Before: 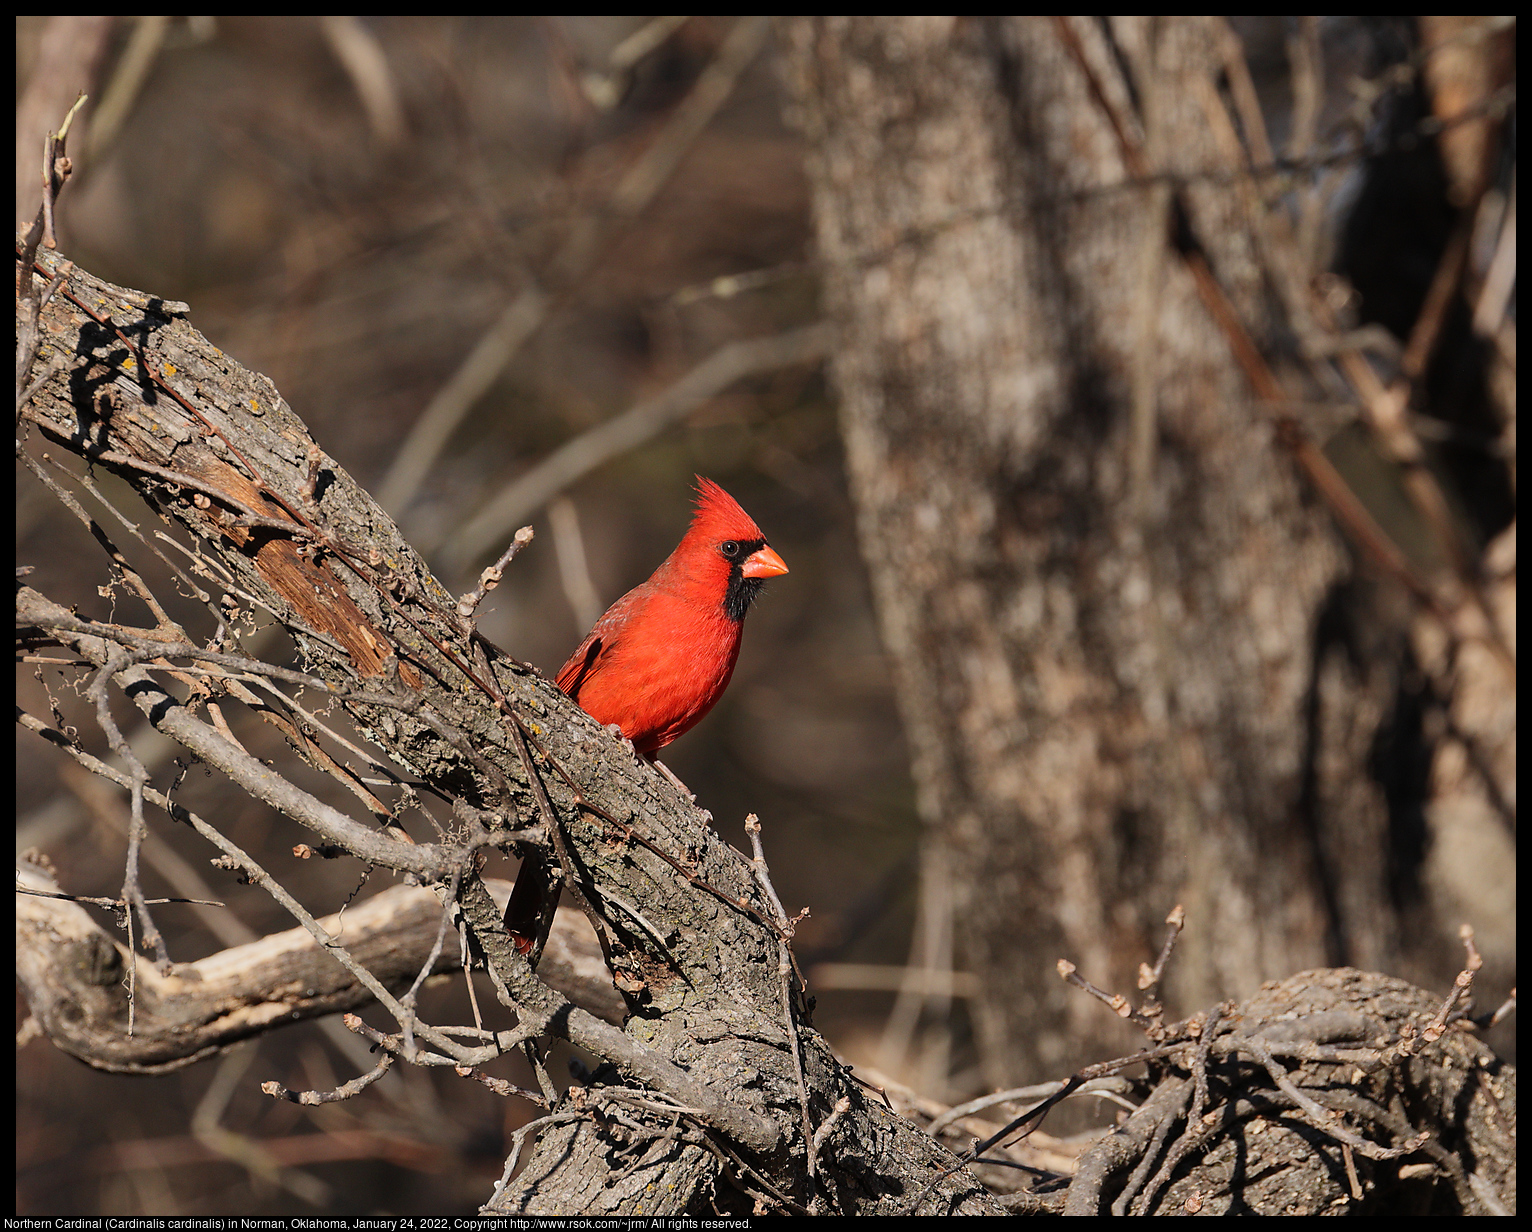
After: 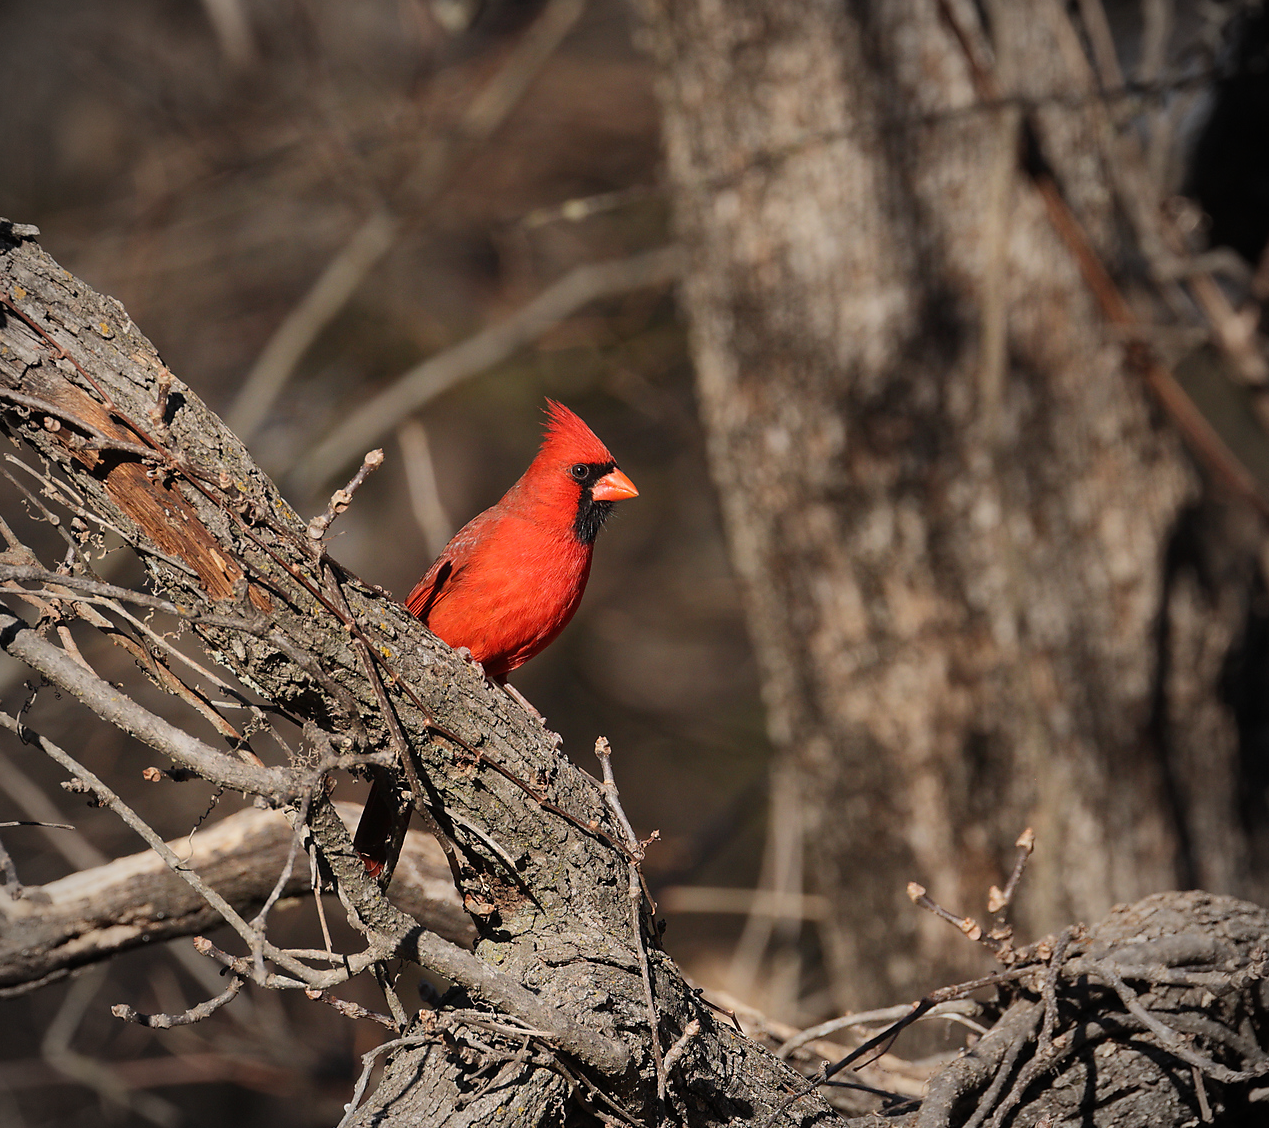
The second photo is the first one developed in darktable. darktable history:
vignetting: fall-off start 79.88%
crop: left 9.807%, top 6.259%, right 7.334%, bottom 2.177%
